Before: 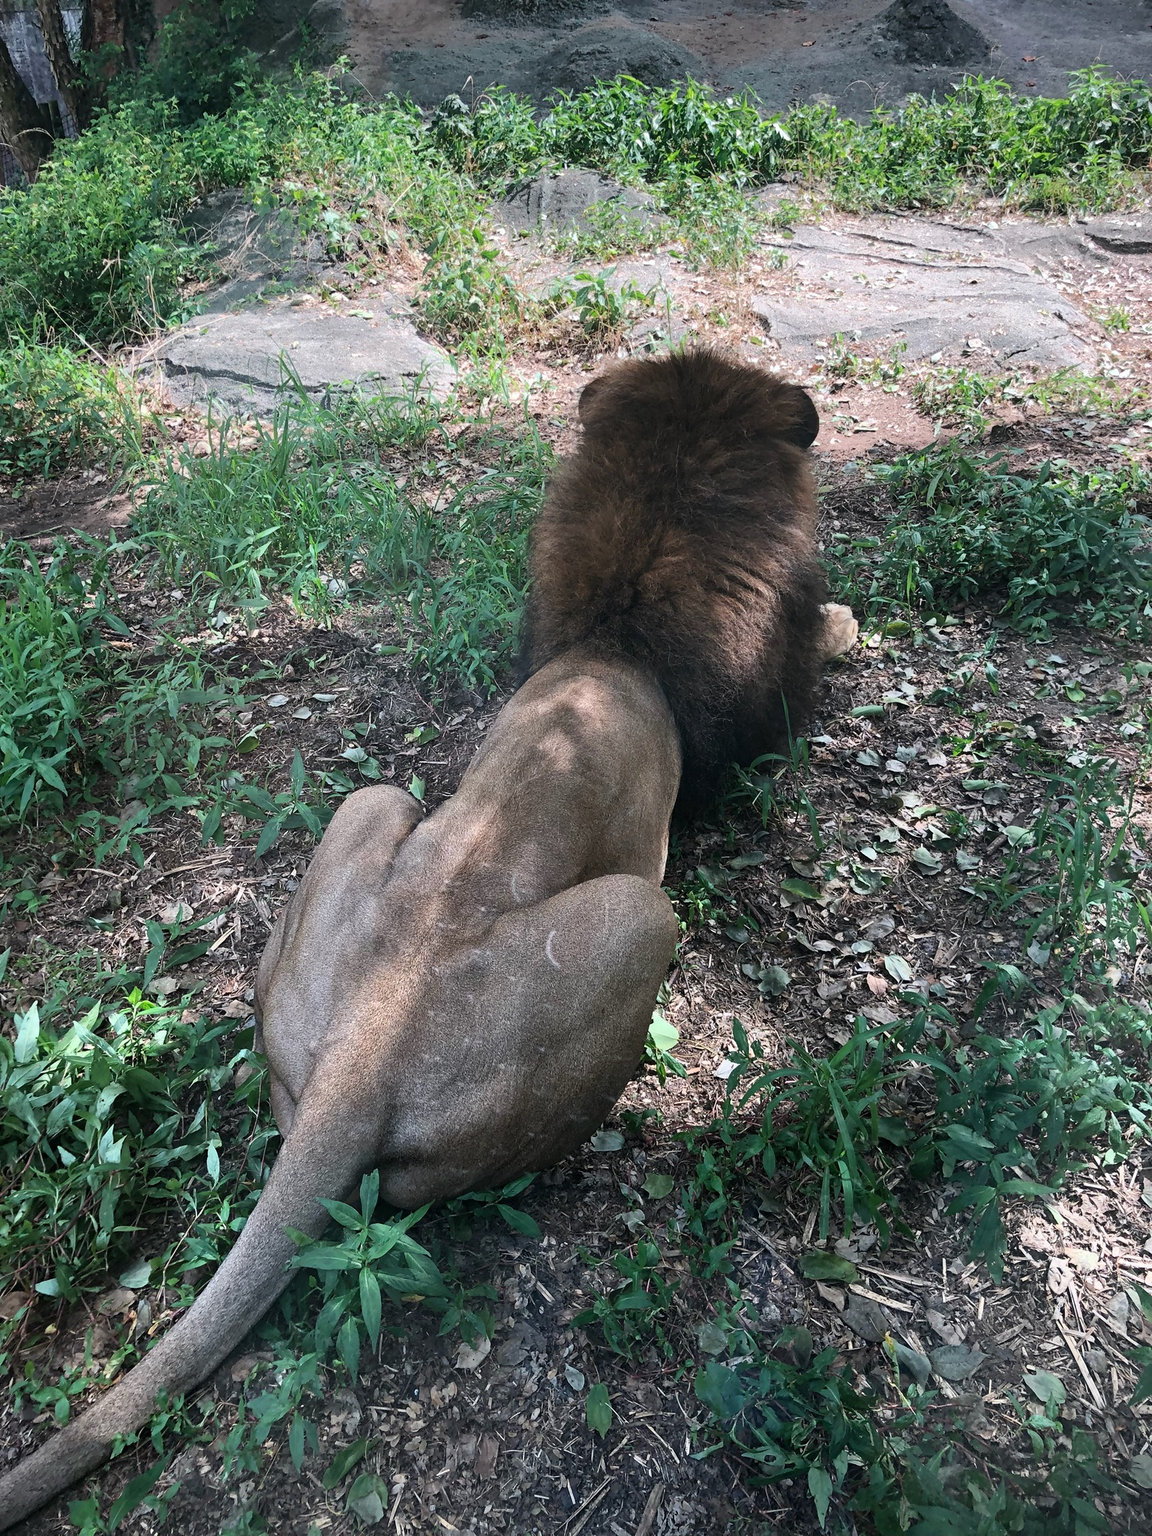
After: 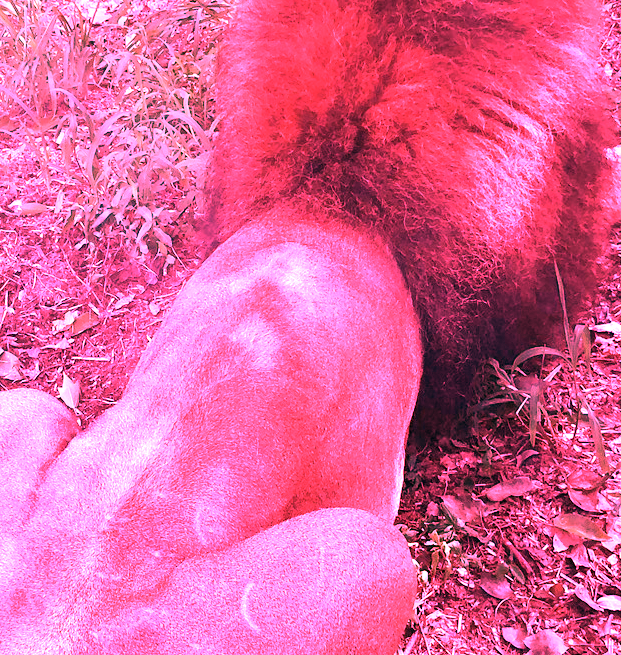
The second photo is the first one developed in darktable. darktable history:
white balance: red 4.26, blue 1.802
crop: left 31.751%, top 32.172%, right 27.8%, bottom 35.83%
exposure: black level correction 0, exposure 0.5 EV, compensate exposure bias true, compensate highlight preservation false
